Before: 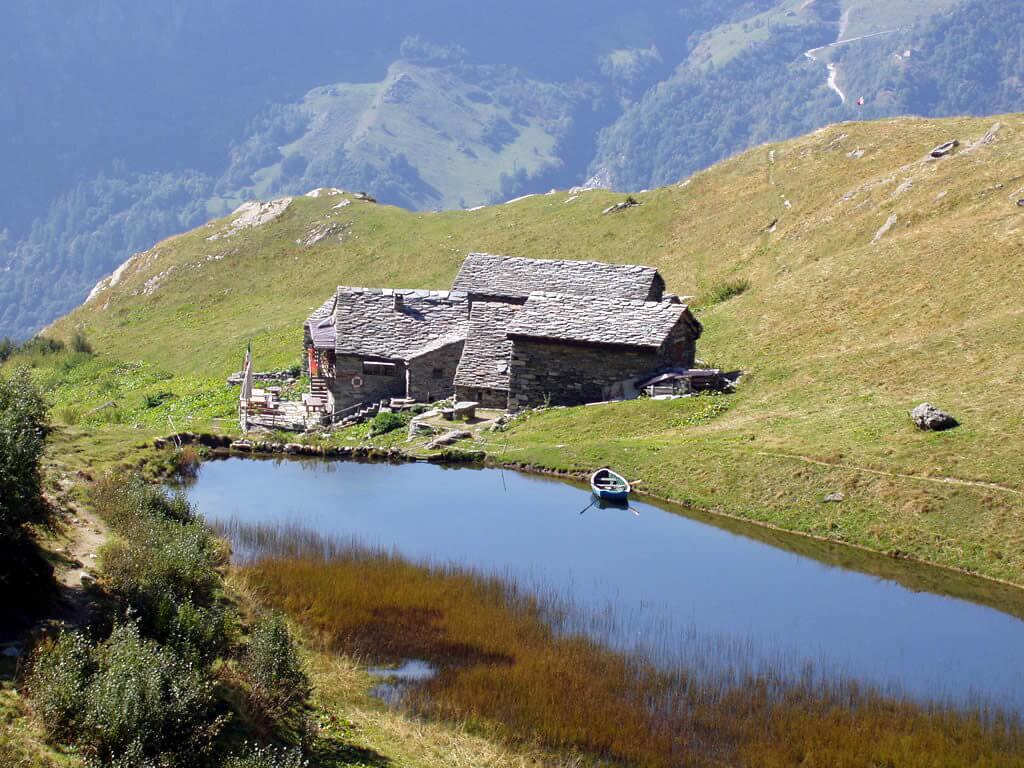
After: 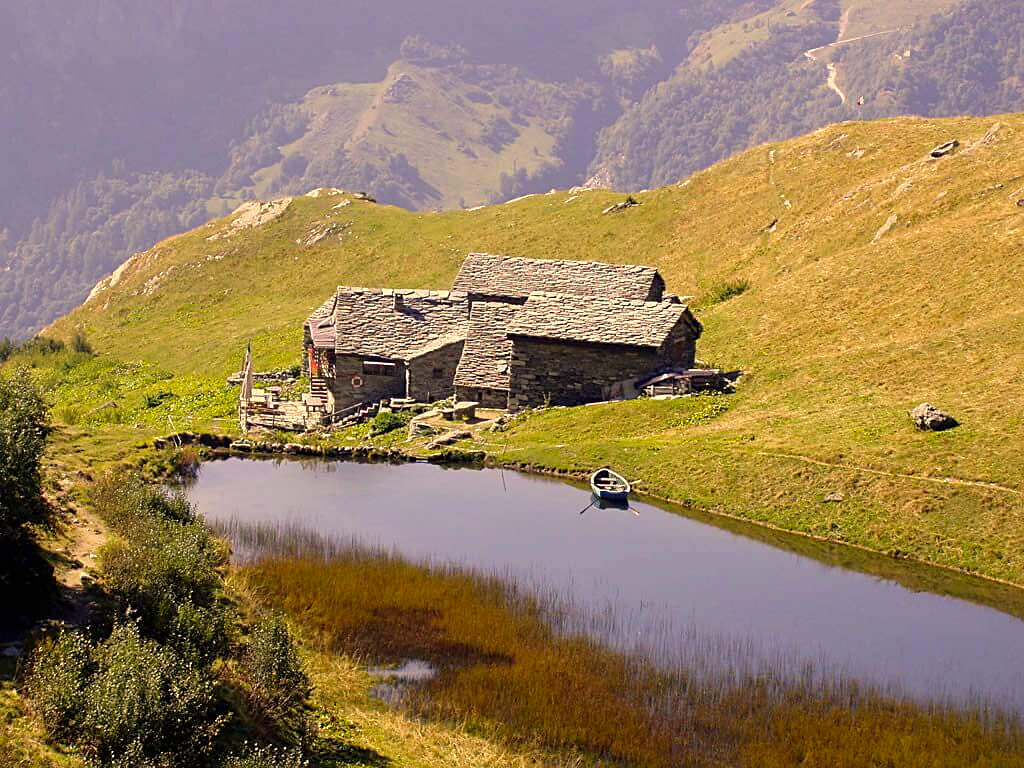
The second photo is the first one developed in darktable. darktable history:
sharpen: on, module defaults
color correction: highlights a* 14.91, highlights b* 32.01
